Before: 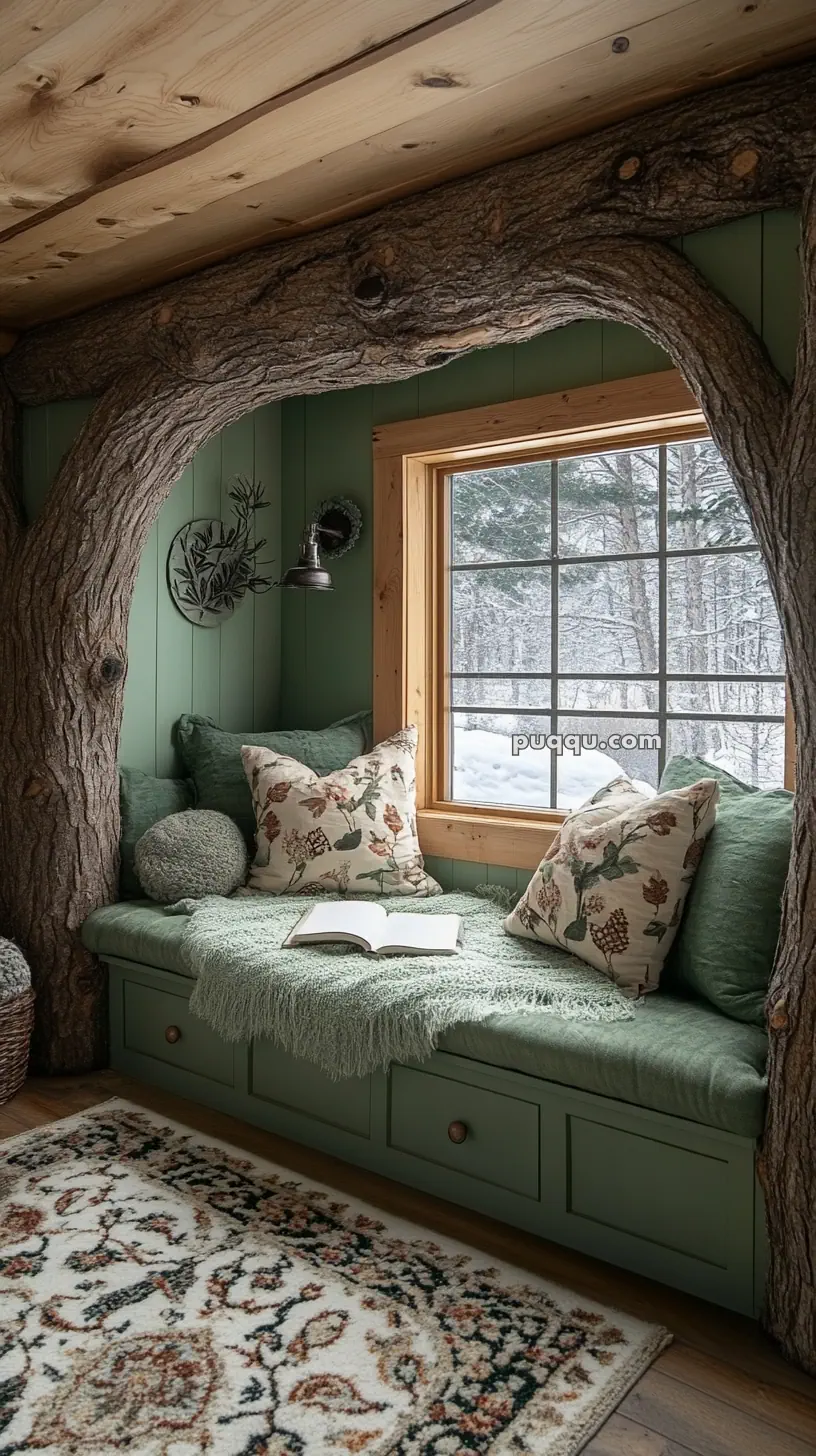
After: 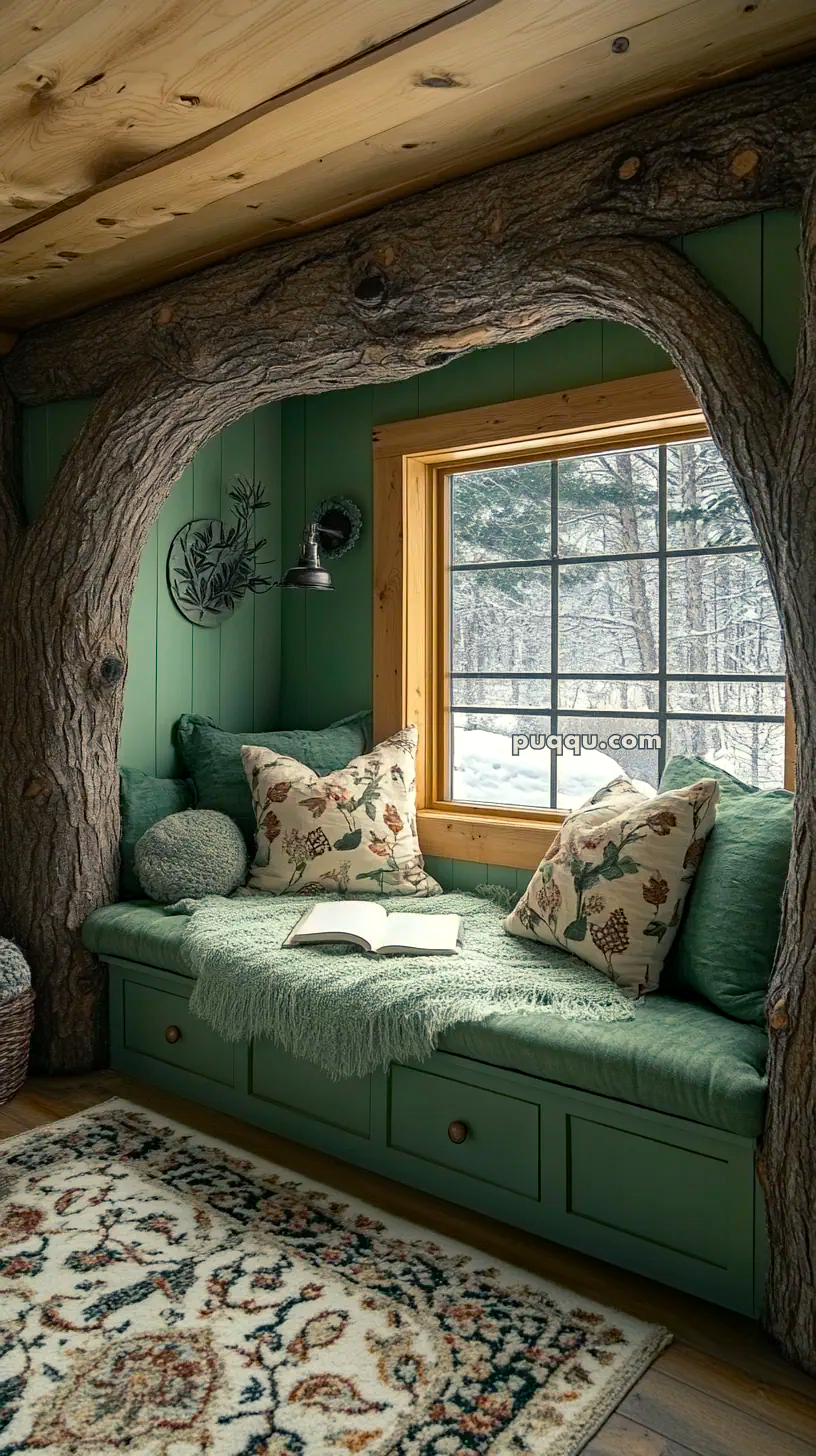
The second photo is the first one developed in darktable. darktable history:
color balance rgb: shadows lift › chroma 5.359%, shadows lift › hue 237.43°, highlights gain › luminance 5.89%, highlights gain › chroma 2.5%, highlights gain › hue 89.13°, perceptual saturation grading › global saturation 25.145%, global vibrance 9.611%
haze removal: compatibility mode true, adaptive false
